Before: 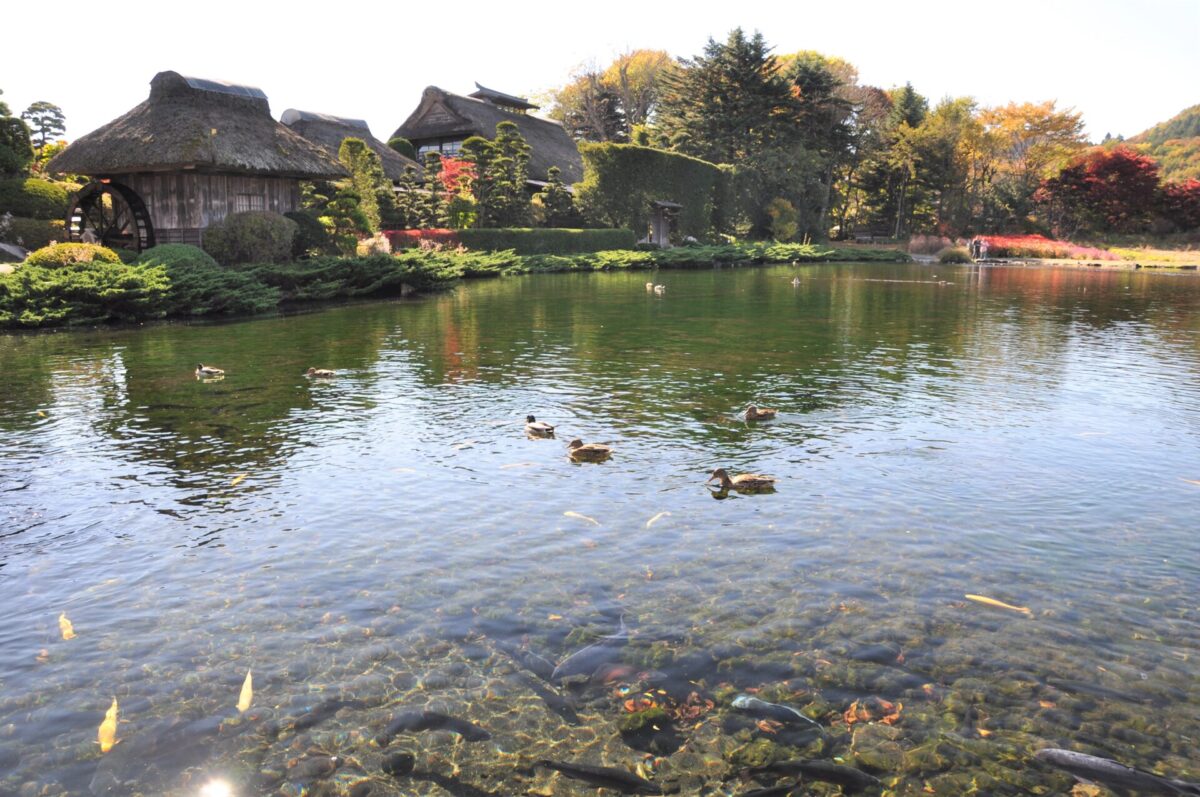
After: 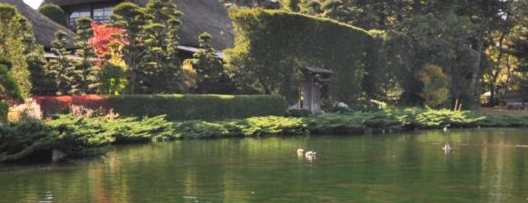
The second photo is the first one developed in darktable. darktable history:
levels: mode automatic, levels [0.093, 0.434, 0.988]
crop: left 29.086%, top 16.872%, right 26.844%, bottom 57.634%
